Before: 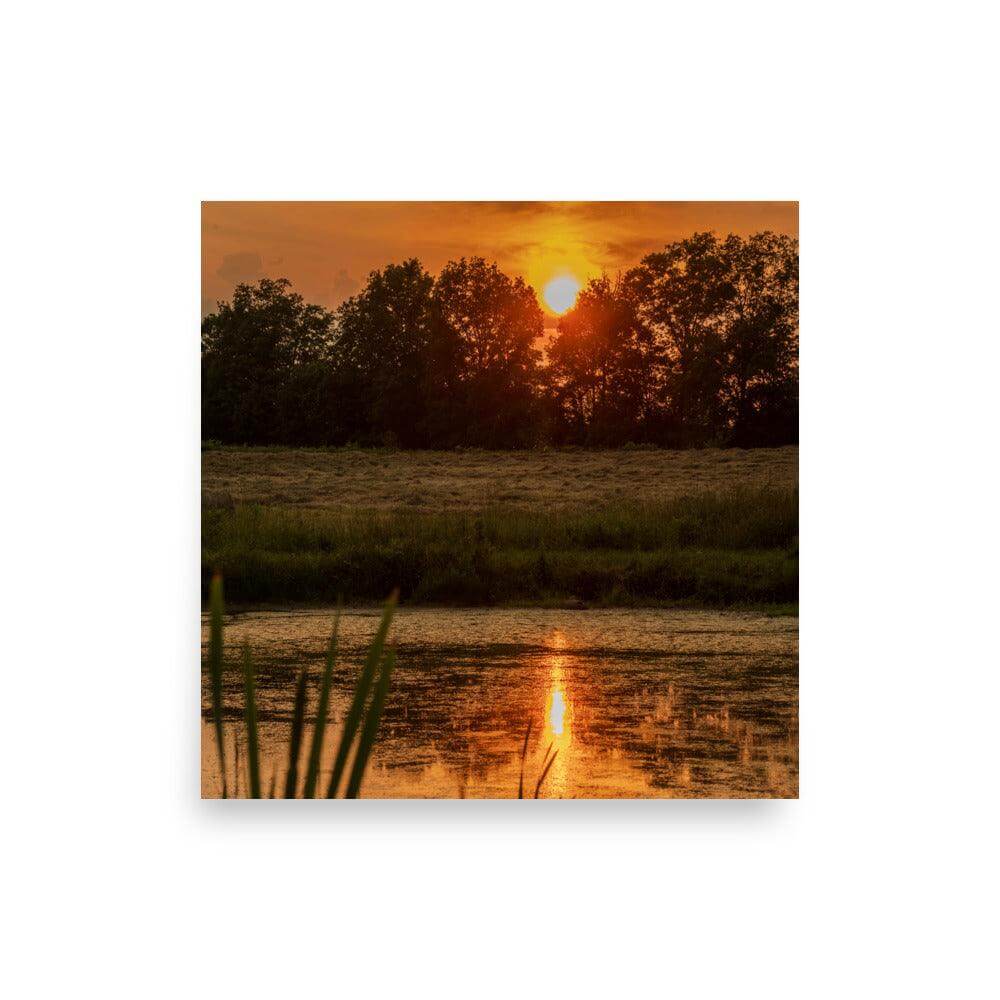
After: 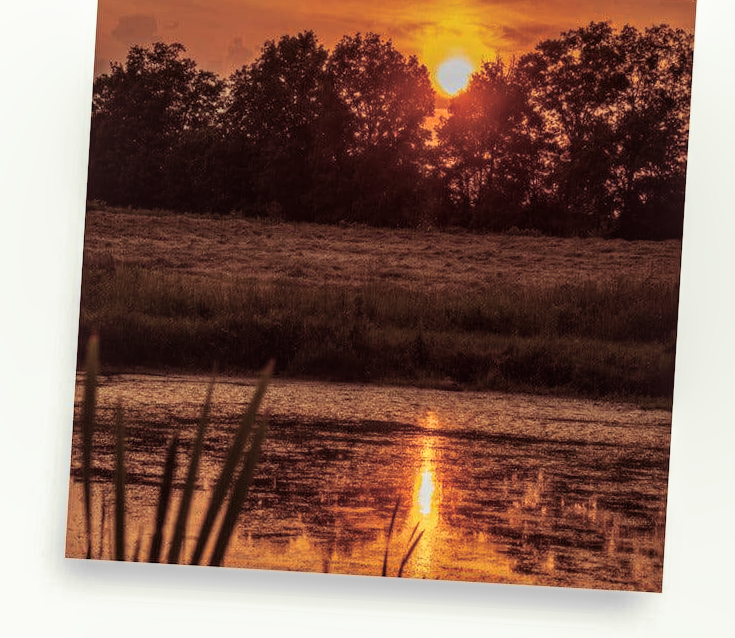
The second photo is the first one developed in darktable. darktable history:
crop and rotate: angle -3.37°, left 9.79%, top 20.73%, right 12.42%, bottom 11.82%
split-toning: on, module defaults
local contrast: on, module defaults
